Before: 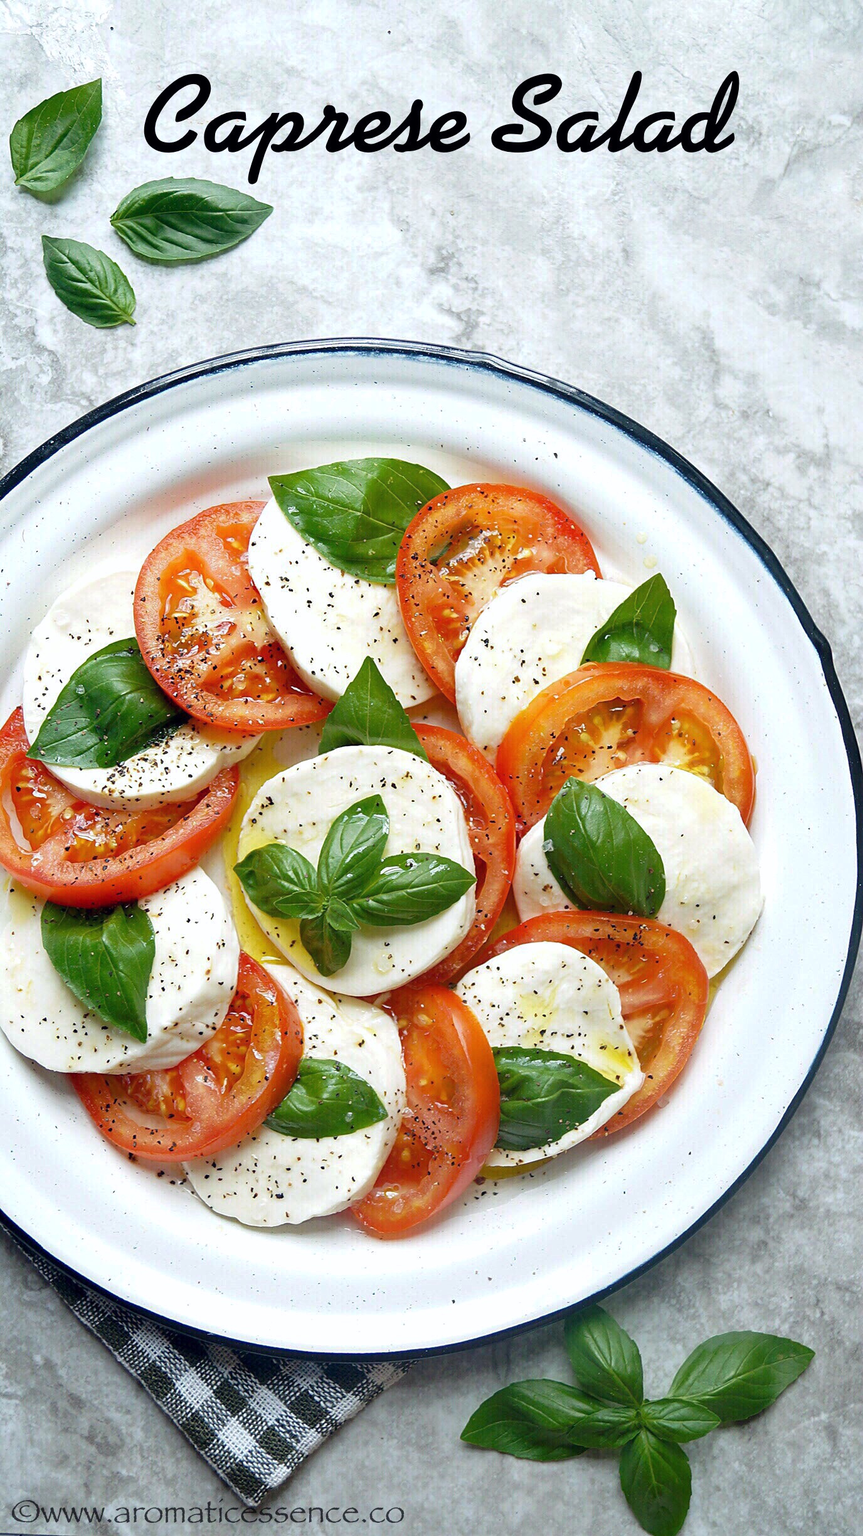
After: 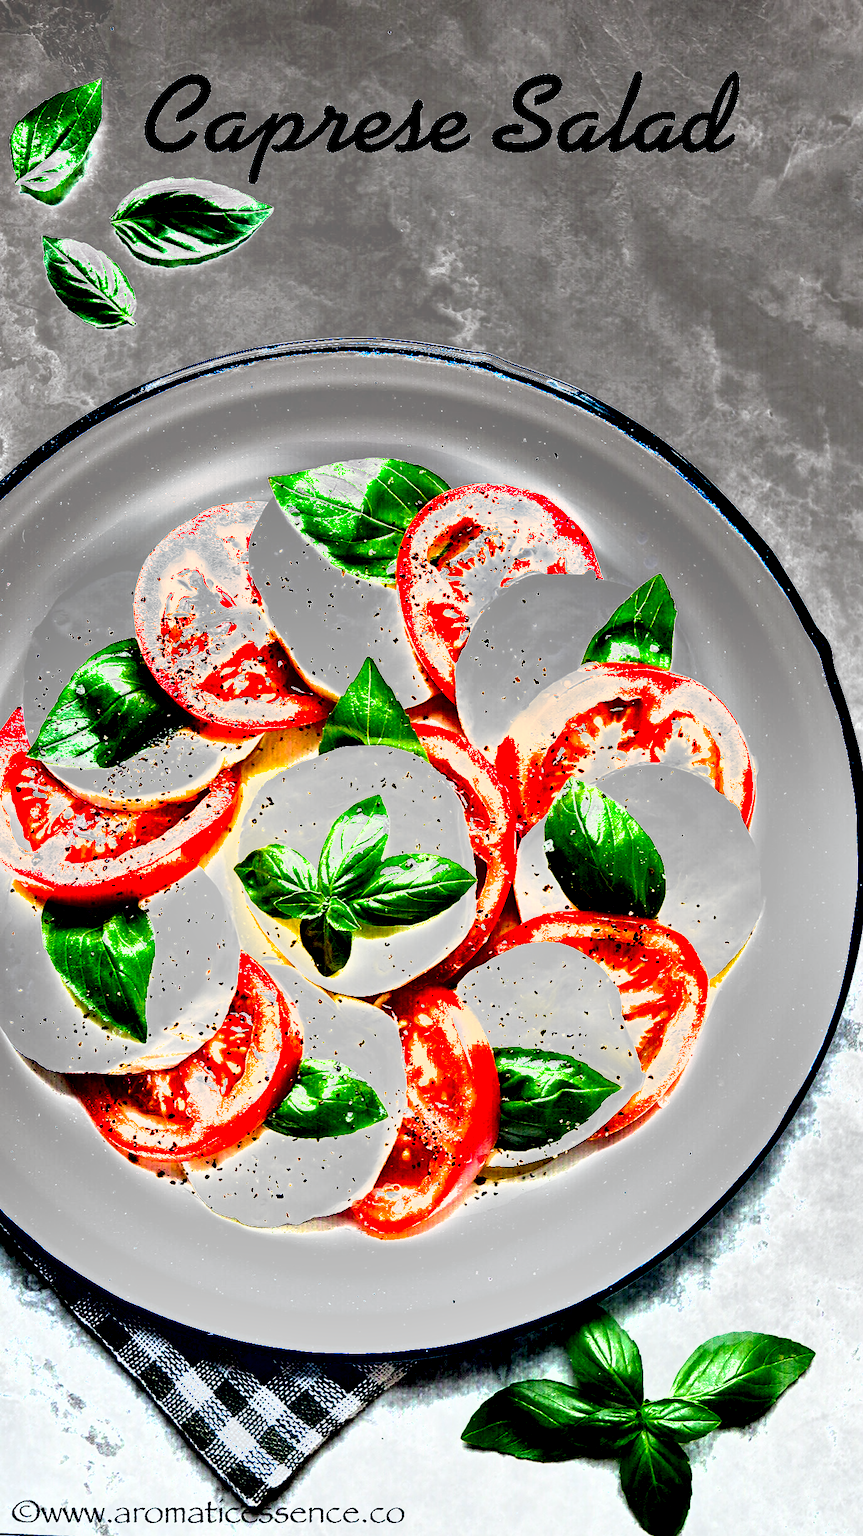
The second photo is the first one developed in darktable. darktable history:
levels: levels [0, 0.498, 0.996]
shadows and highlights: radius 264.75, soften with gaussian
exposure: black level correction 0.001, exposure 2 EV, compensate highlight preservation false
